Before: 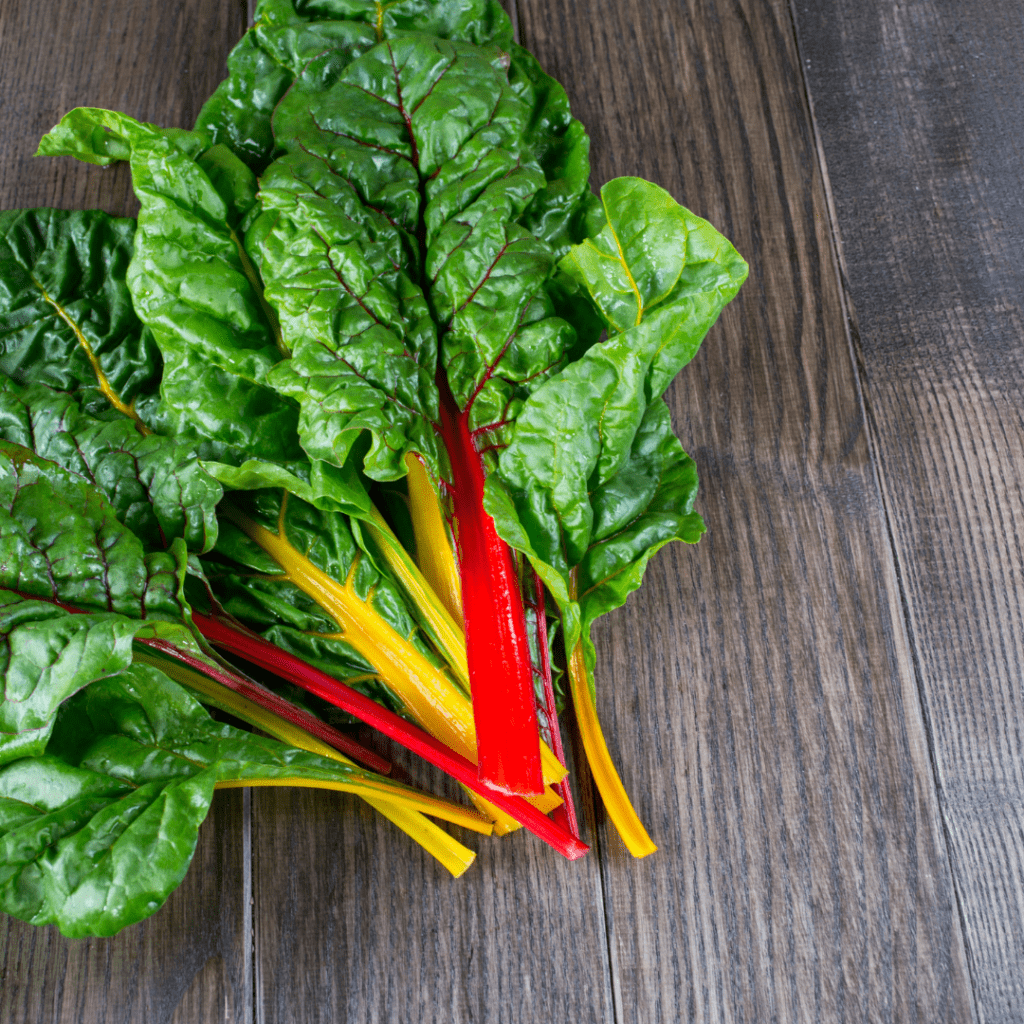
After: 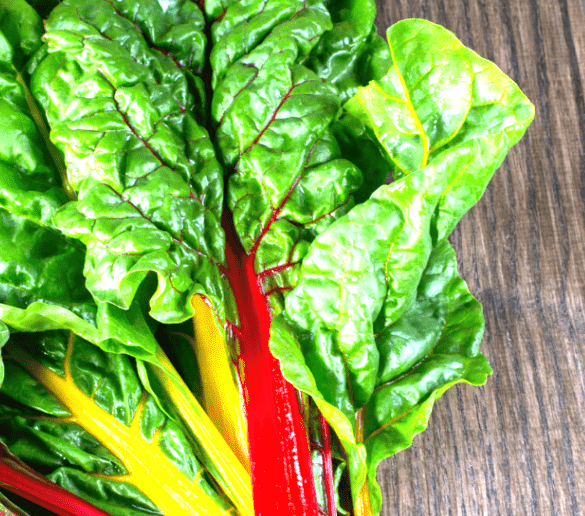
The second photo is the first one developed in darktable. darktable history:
exposure: black level correction 0, exposure 1.35 EV, compensate exposure bias true, compensate highlight preservation false
crop: left 20.932%, top 15.471%, right 21.848%, bottom 34.081%
